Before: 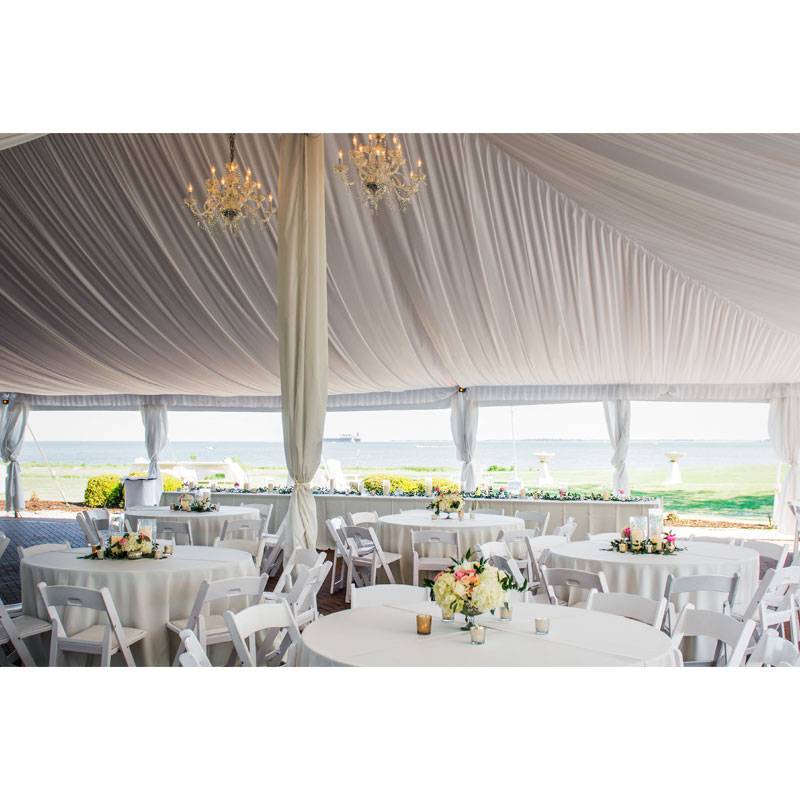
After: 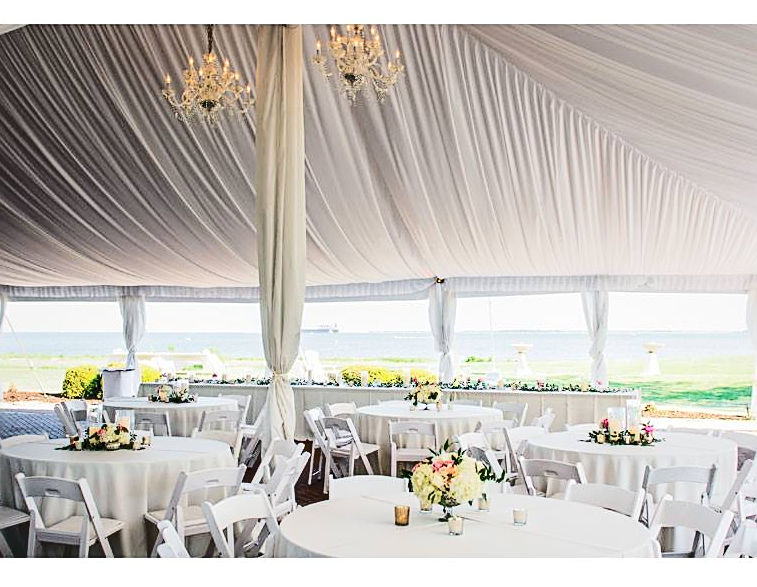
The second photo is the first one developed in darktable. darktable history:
tone curve: curves: ch0 [(0, 0) (0.003, 0.075) (0.011, 0.079) (0.025, 0.079) (0.044, 0.082) (0.069, 0.085) (0.1, 0.089) (0.136, 0.096) (0.177, 0.105) (0.224, 0.14) (0.277, 0.202) (0.335, 0.304) (0.399, 0.417) (0.468, 0.521) (0.543, 0.636) (0.623, 0.726) (0.709, 0.801) (0.801, 0.878) (0.898, 0.927) (1, 1)], color space Lab, independent channels, preserve colors none
crop and rotate: left 2.922%, top 13.627%, right 2.453%, bottom 12.891%
sharpen: on, module defaults
